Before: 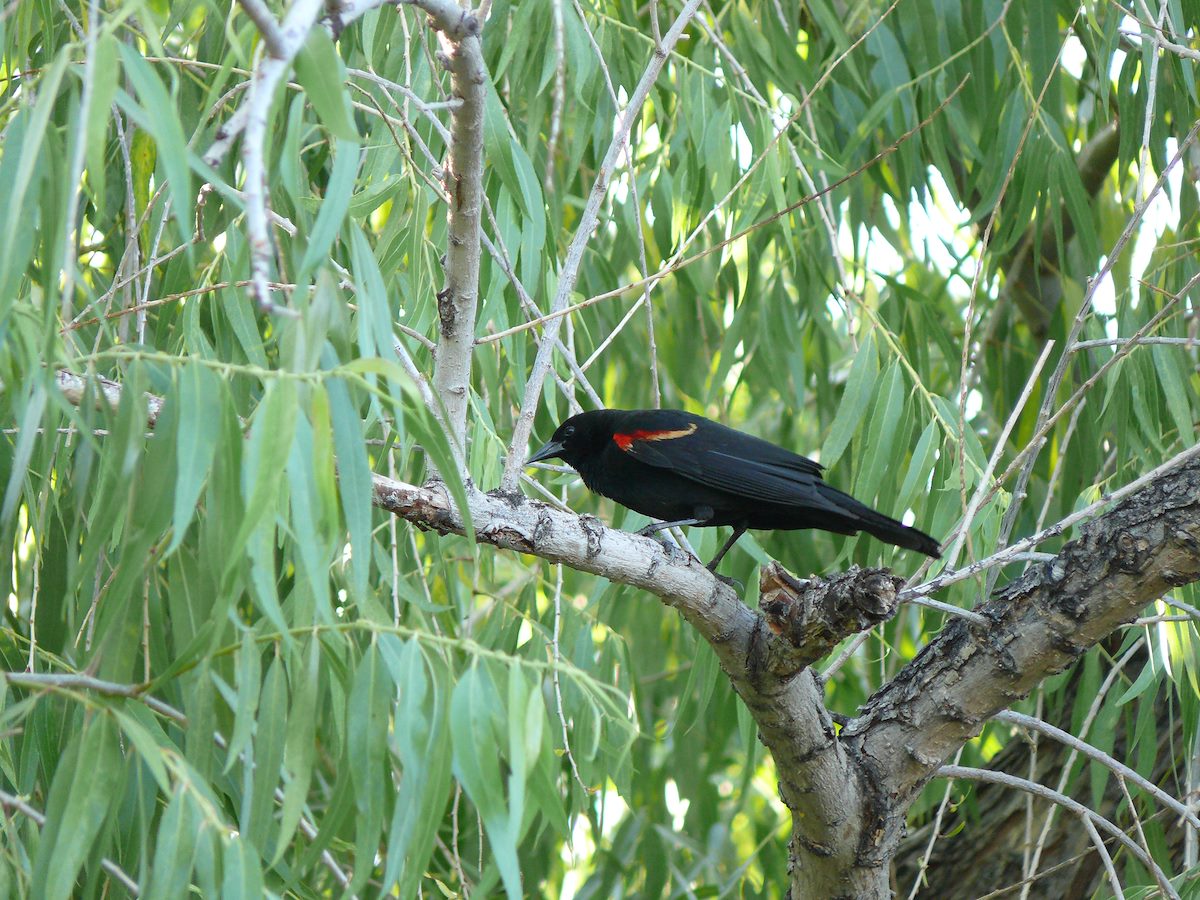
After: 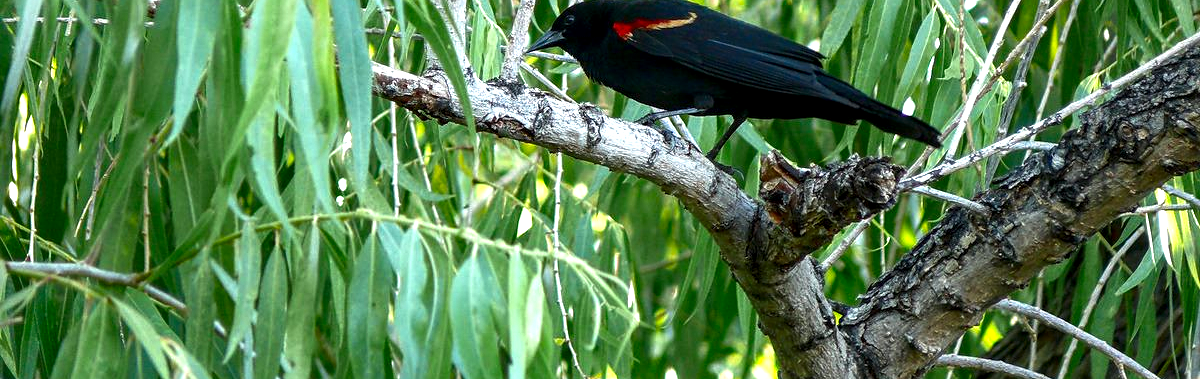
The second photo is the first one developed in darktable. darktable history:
crop: top 45.675%, bottom 12.153%
local contrast: highlights 40%, shadows 62%, detail 137%, midtone range 0.517
base curve: curves: ch0 [(0, 0) (0.303, 0.277) (1, 1)]
sharpen: amount 0.214
contrast brightness saturation: brightness -0.247, saturation 0.199
vignetting: fall-off start 99.49%
exposure: exposure 0.505 EV, compensate exposure bias true, compensate highlight preservation false
